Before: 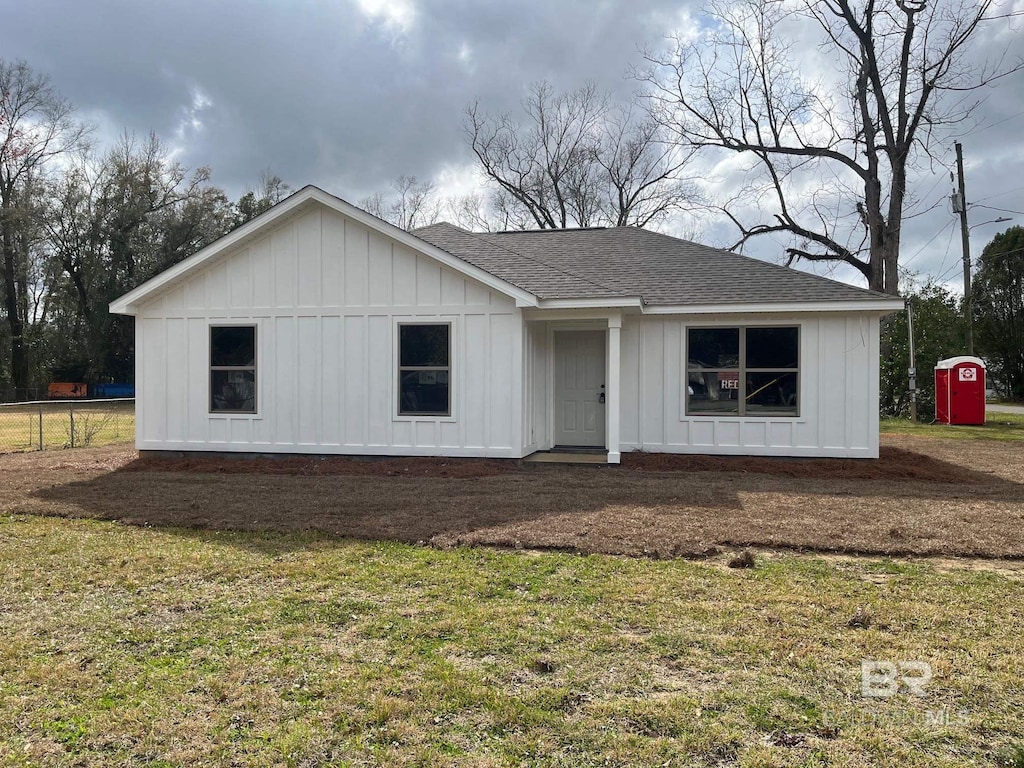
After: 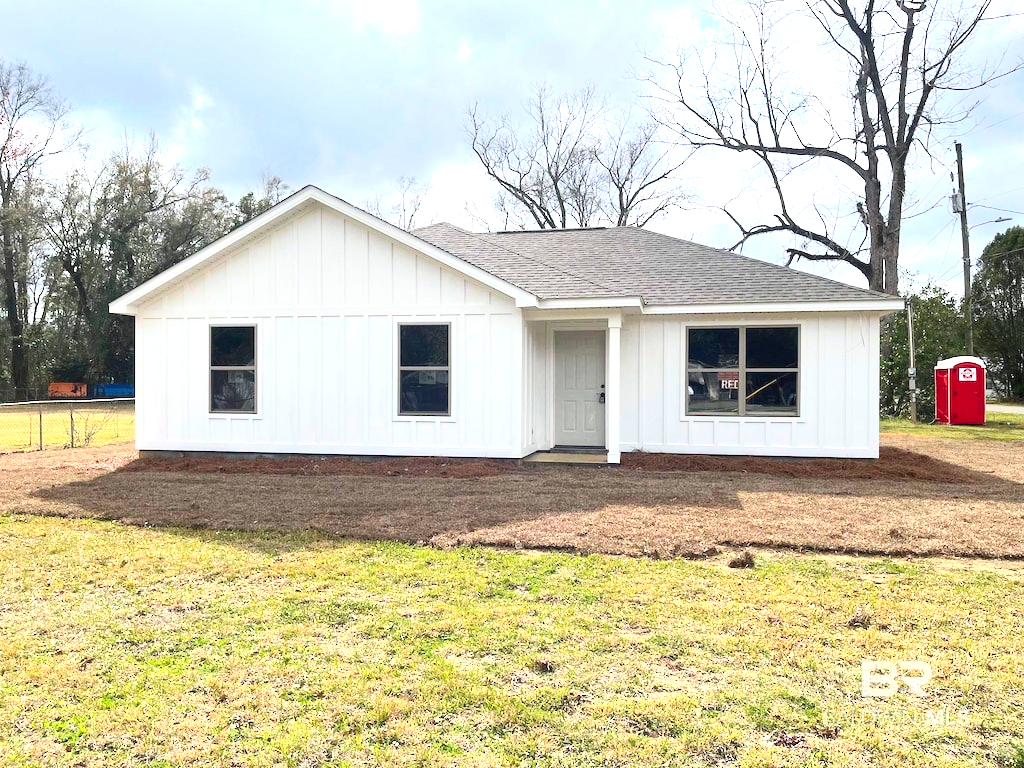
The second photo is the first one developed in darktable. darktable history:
contrast brightness saturation: contrast 0.2, brightness 0.16, saturation 0.22
exposure: black level correction 0, exposure 1.1 EV, compensate highlight preservation false
